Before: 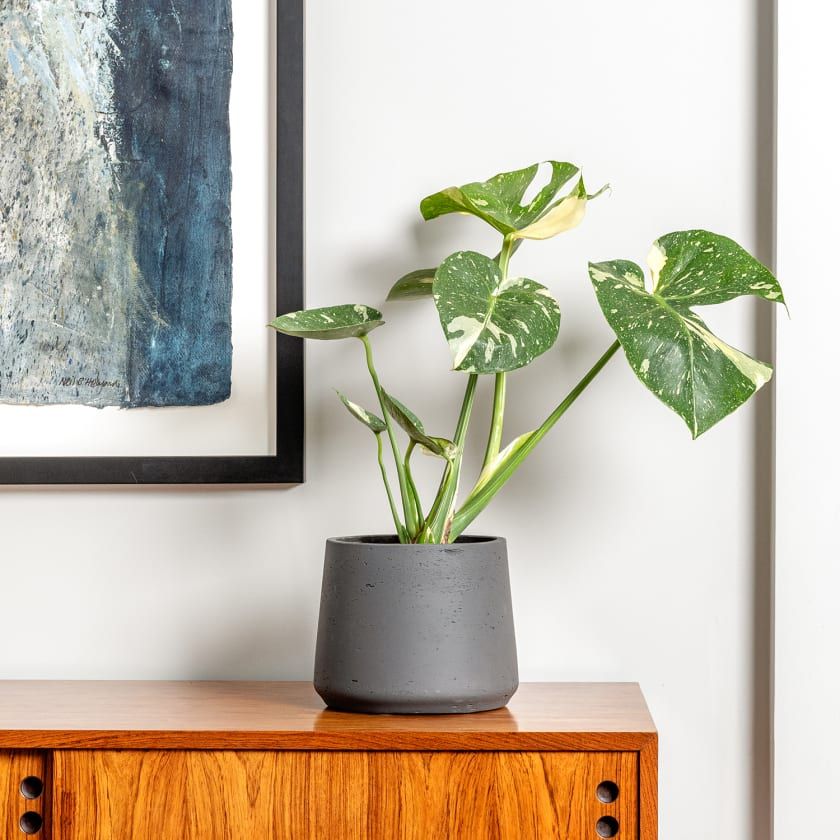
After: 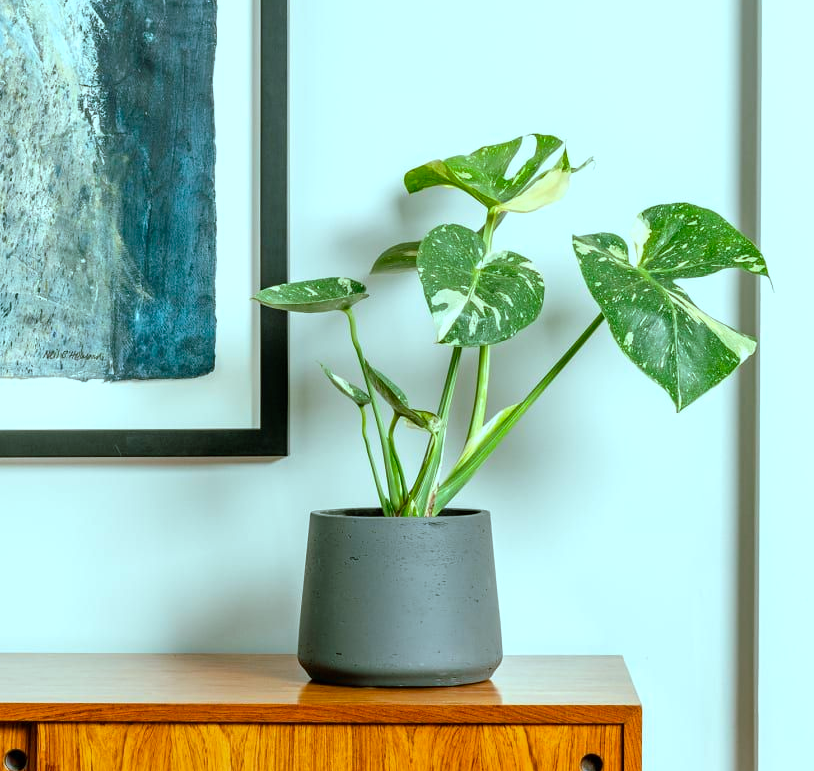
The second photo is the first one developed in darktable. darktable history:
white balance: red 1.009, blue 1.027
color balance rgb: shadows lift › chroma 11.71%, shadows lift › hue 133.46°, highlights gain › chroma 4%, highlights gain › hue 200.2°, perceptual saturation grading › global saturation 18.05%
crop: left 1.964%, top 3.251%, right 1.122%, bottom 4.933%
